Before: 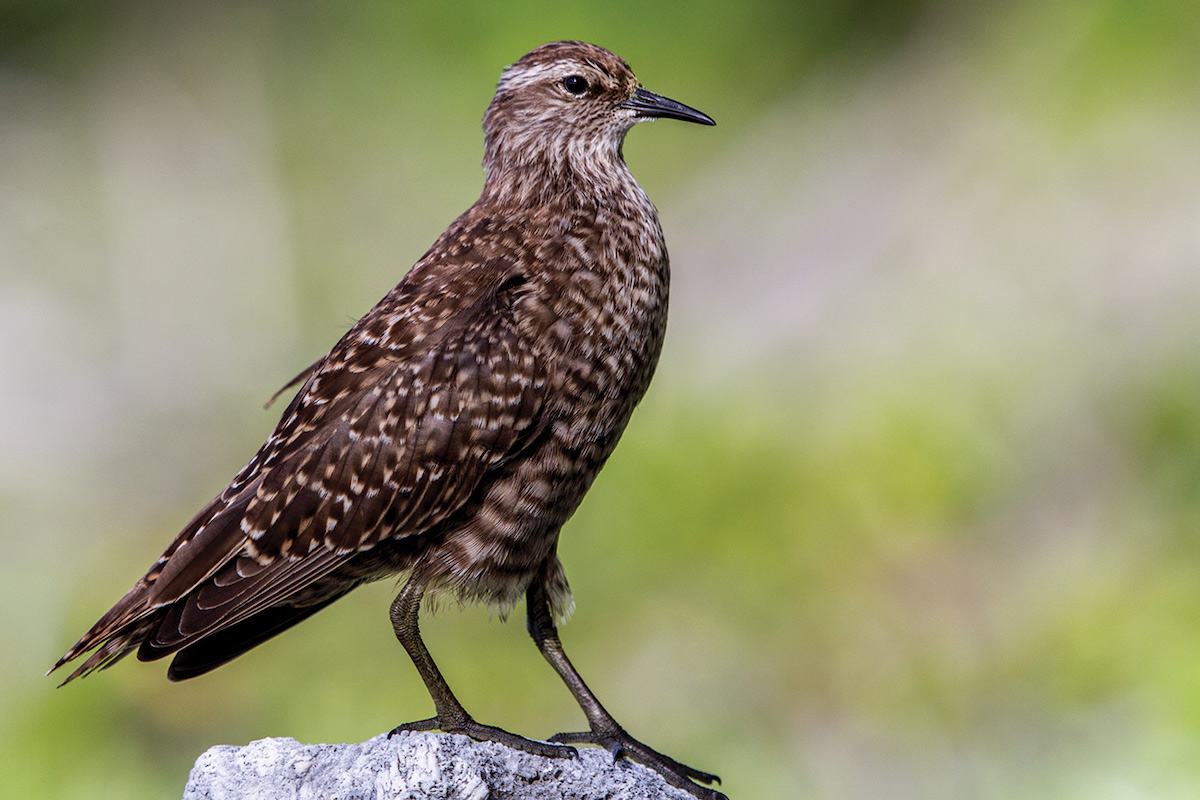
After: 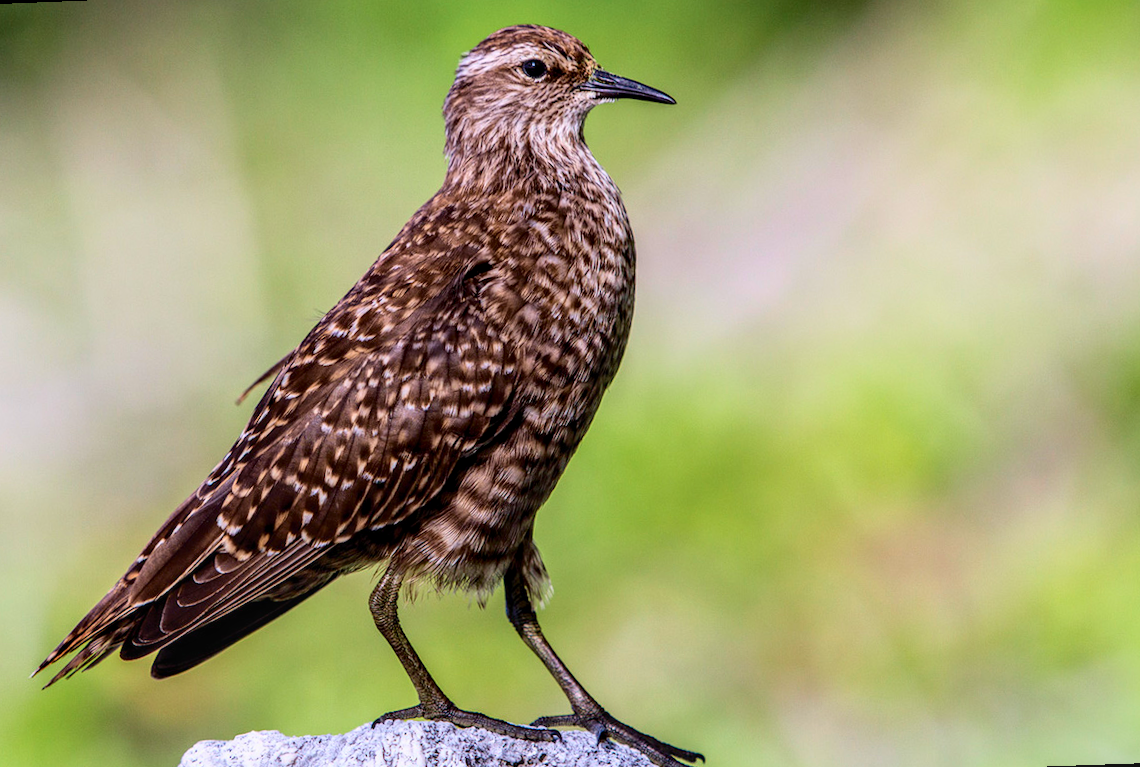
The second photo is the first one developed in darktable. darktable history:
rotate and perspective: rotation -2.12°, lens shift (vertical) 0.009, lens shift (horizontal) -0.008, automatic cropping original format, crop left 0.036, crop right 0.964, crop top 0.05, crop bottom 0.959
local contrast: on, module defaults
tone curve: curves: ch0 [(0, 0) (0.091, 0.077) (0.389, 0.458) (0.745, 0.82) (0.856, 0.899) (0.92, 0.938) (1, 0.973)]; ch1 [(0, 0) (0.437, 0.404) (0.5, 0.5) (0.529, 0.55) (0.58, 0.6) (0.616, 0.649) (1, 1)]; ch2 [(0, 0) (0.442, 0.415) (0.5, 0.5) (0.535, 0.557) (0.585, 0.62) (1, 1)], color space Lab, independent channels, preserve colors none
